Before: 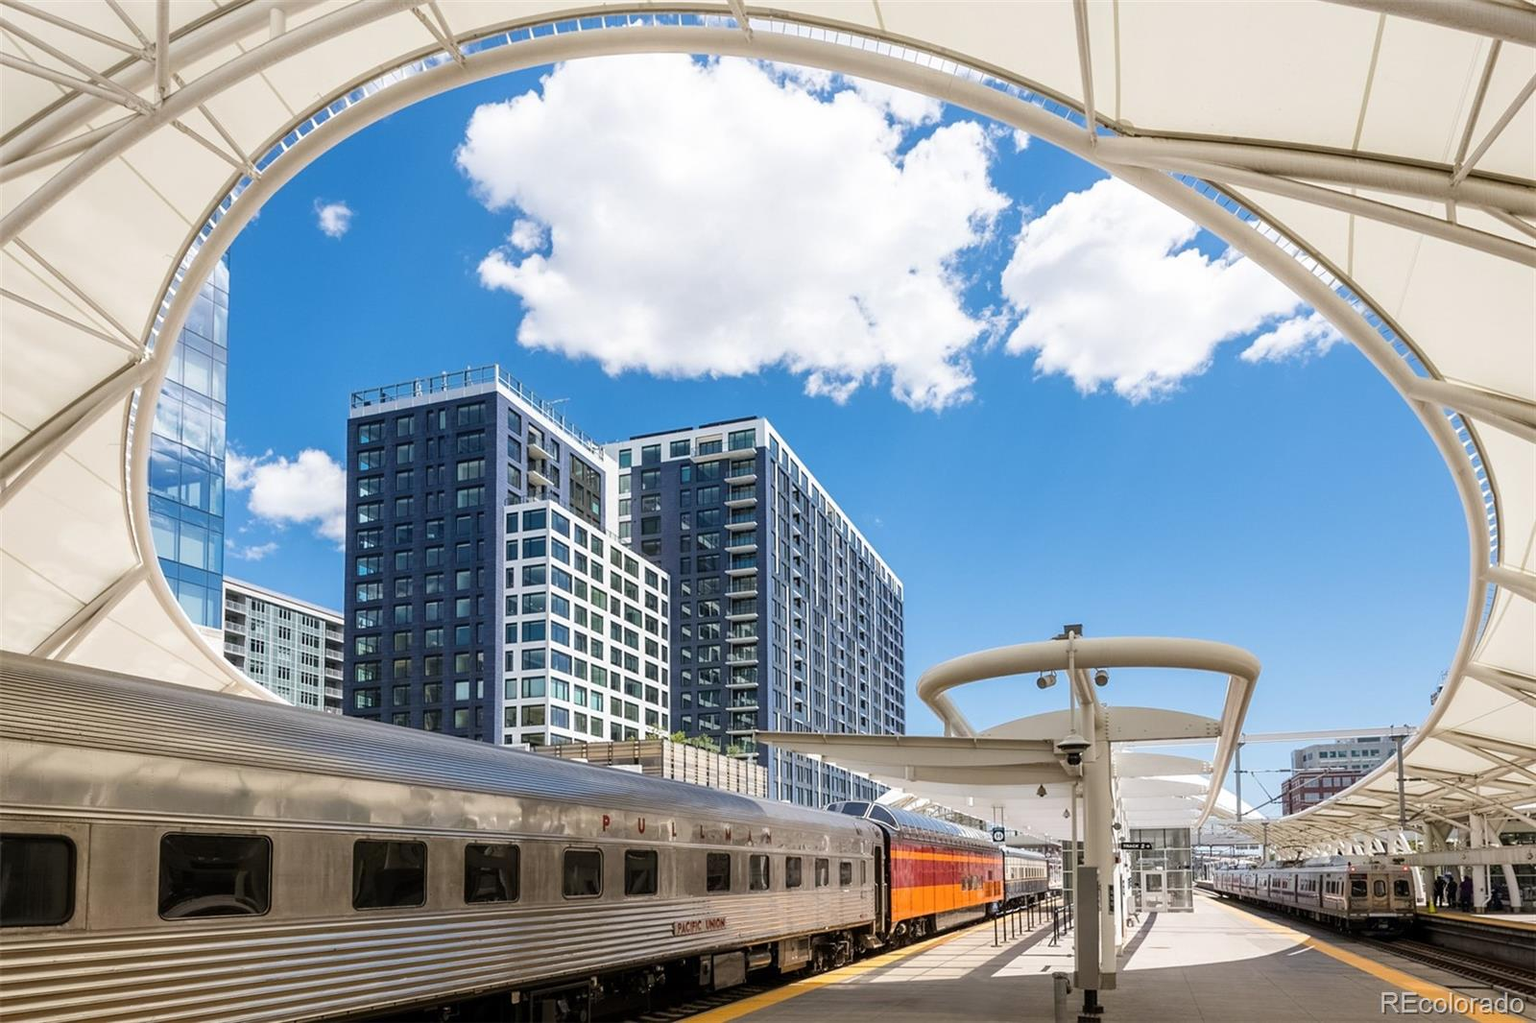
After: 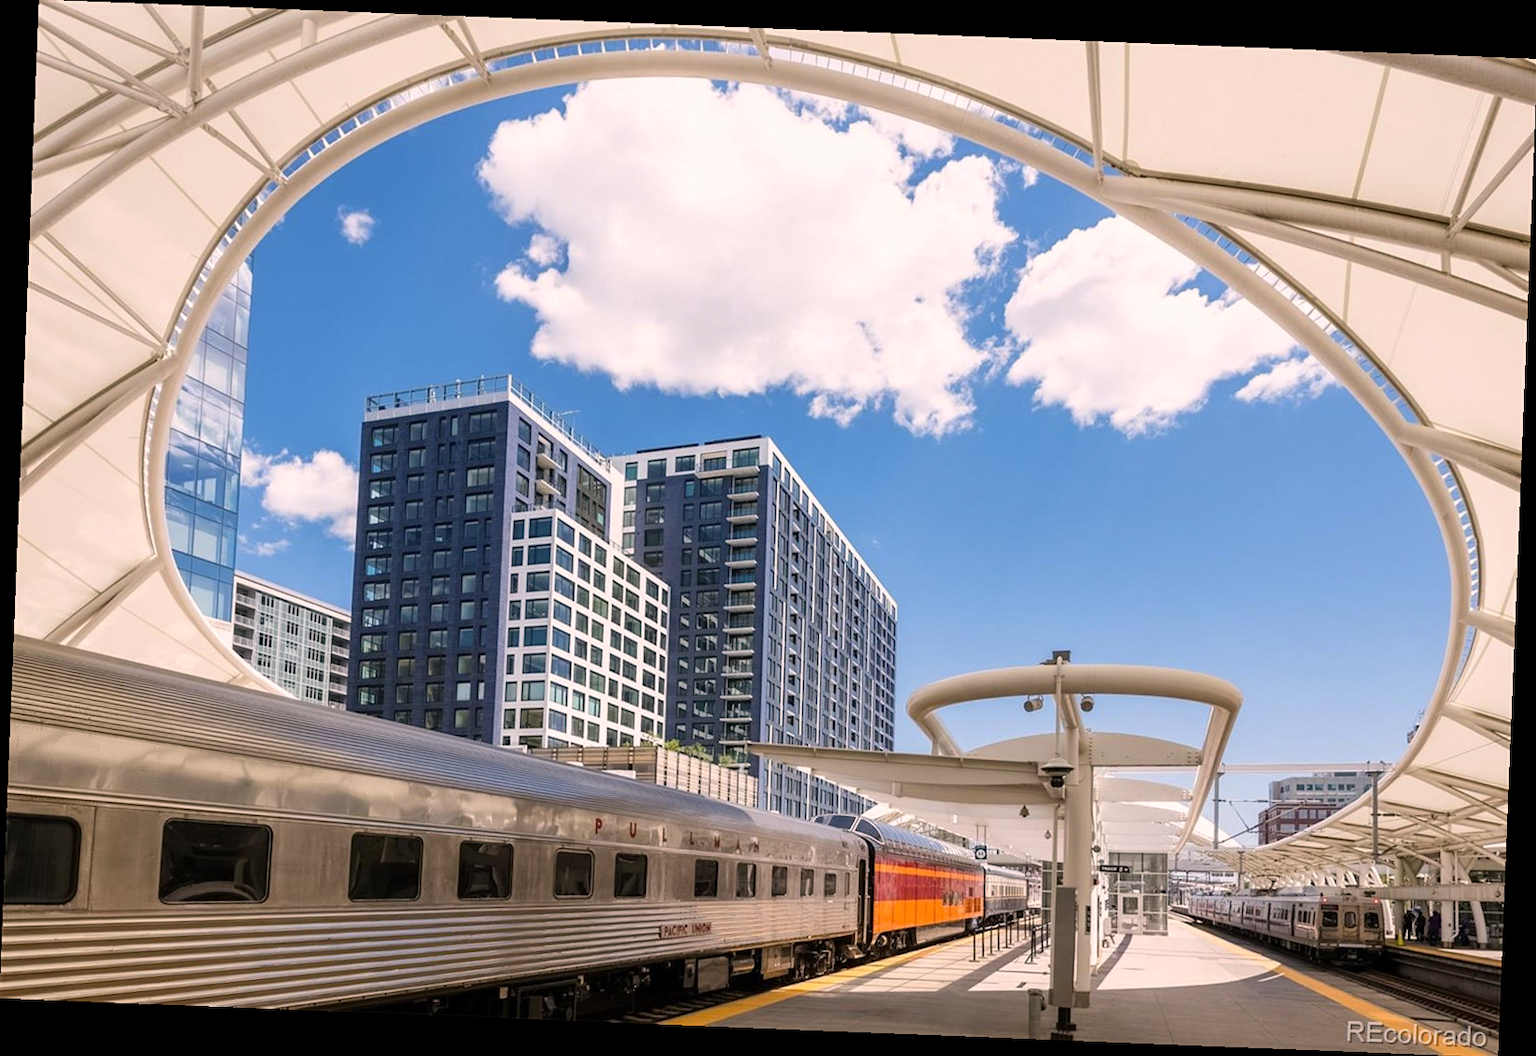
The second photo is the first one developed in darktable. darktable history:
color correction: highlights a* 7.34, highlights b* 4.37
rotate and perspective: rotation 2.27°, automatic cropping off
